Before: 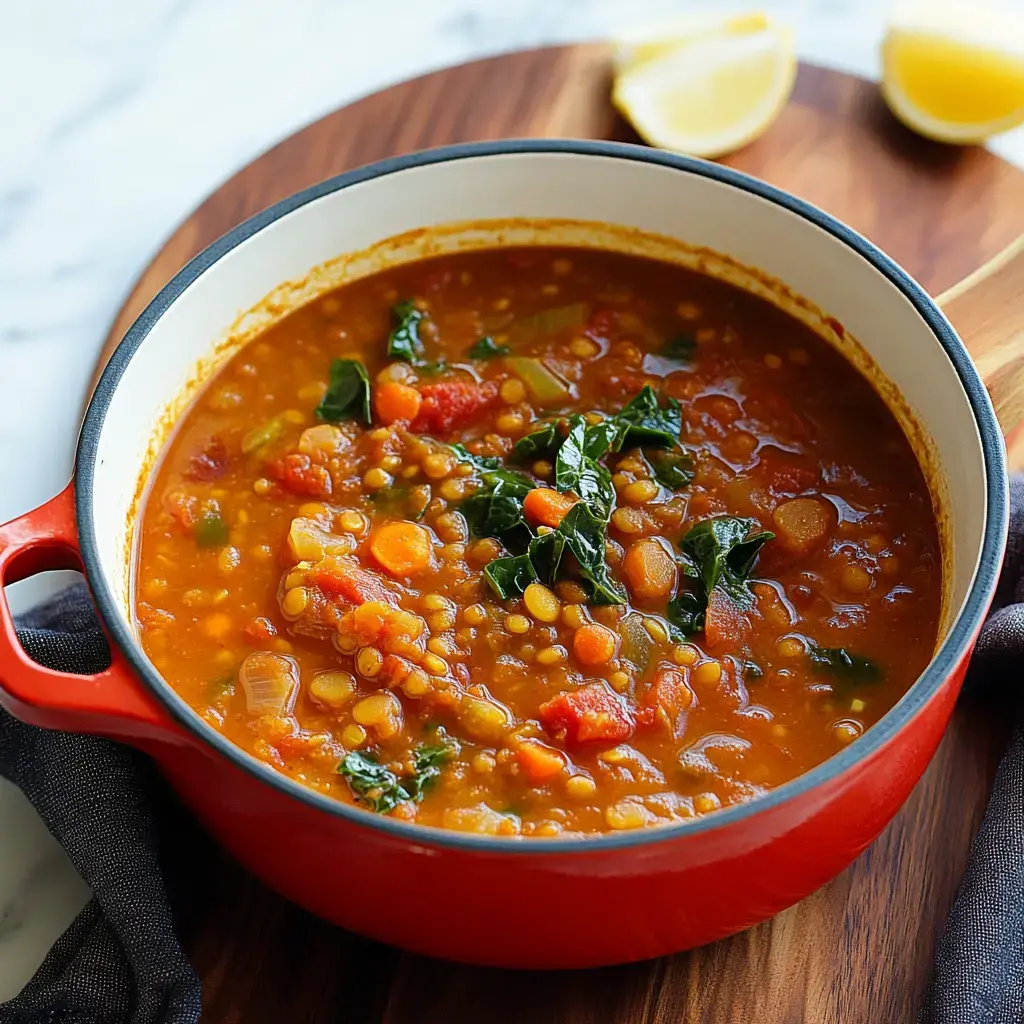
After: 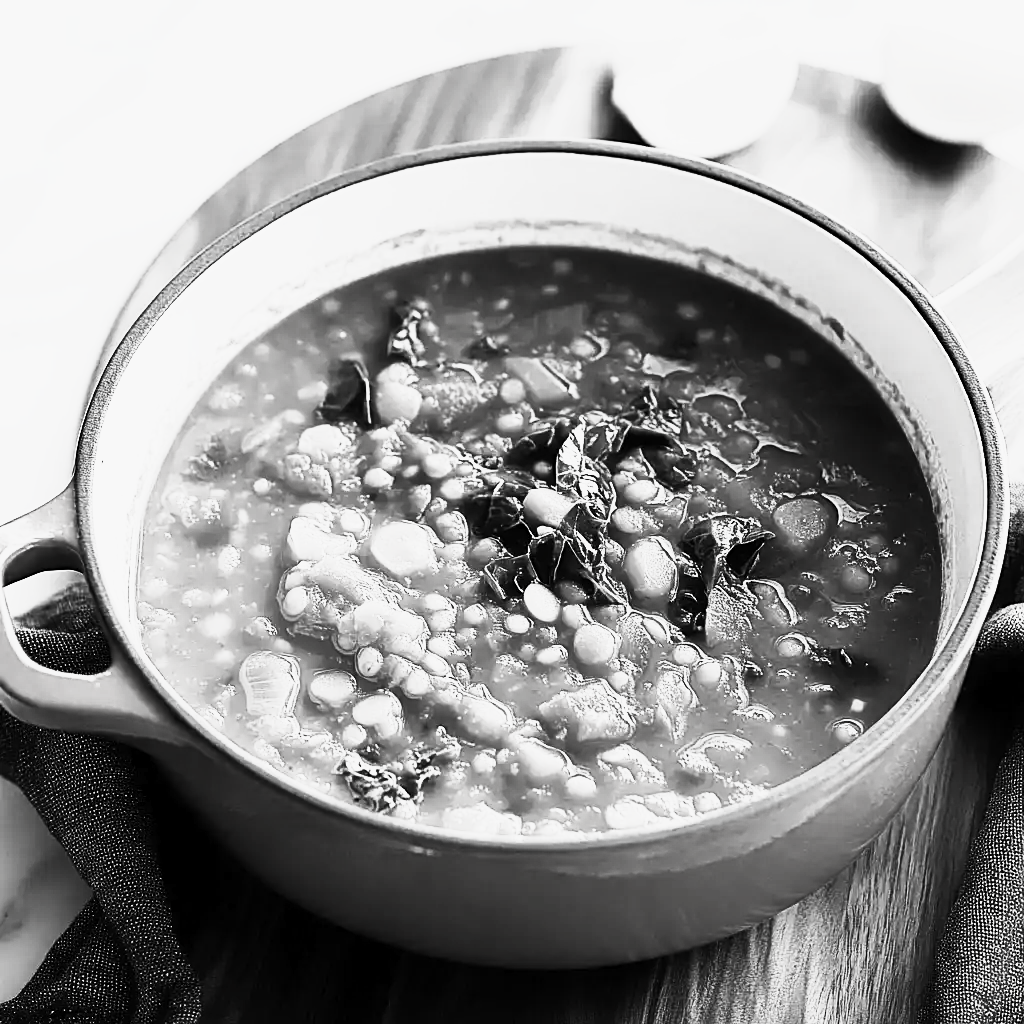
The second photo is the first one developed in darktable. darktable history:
contrast brightness saturation: contrast 0.523, brightness 0.482, saturation -0.994
sharpen: amount 0.205
exposure: black level correction 0.001, exposure 0.015 EV, compensate highlight preservation false
tone curve: curves: ch0 [(0, 0) (0.035, 0.011) (0.133, 0.076) (0.285, 0.265) (0.491, 0.541) (0.617, 0.693) (0.704, 0.77) (0.794, 0.865) (0.895, 0.938) (1, 0.976)]; ch1 [(0, 0) (0.318, 0.278) (0.444, 0.427) (0.502, 0.497) (0.543, 0.547) (0.601, 0.641) (0.746, 0.764) (1, 1)]; ch2 [(0, 0) (0.316, 0.292) (0.381, 0.37) (0.423, 0.448) (0.476, 0.482) (0.502, 0.5) (0.543, 0.547) (0.587, 0.613) (0.642, 0.672) (0.704, 0.727) (0.865, 0.827) (1, 0.951)], preserve colors none
